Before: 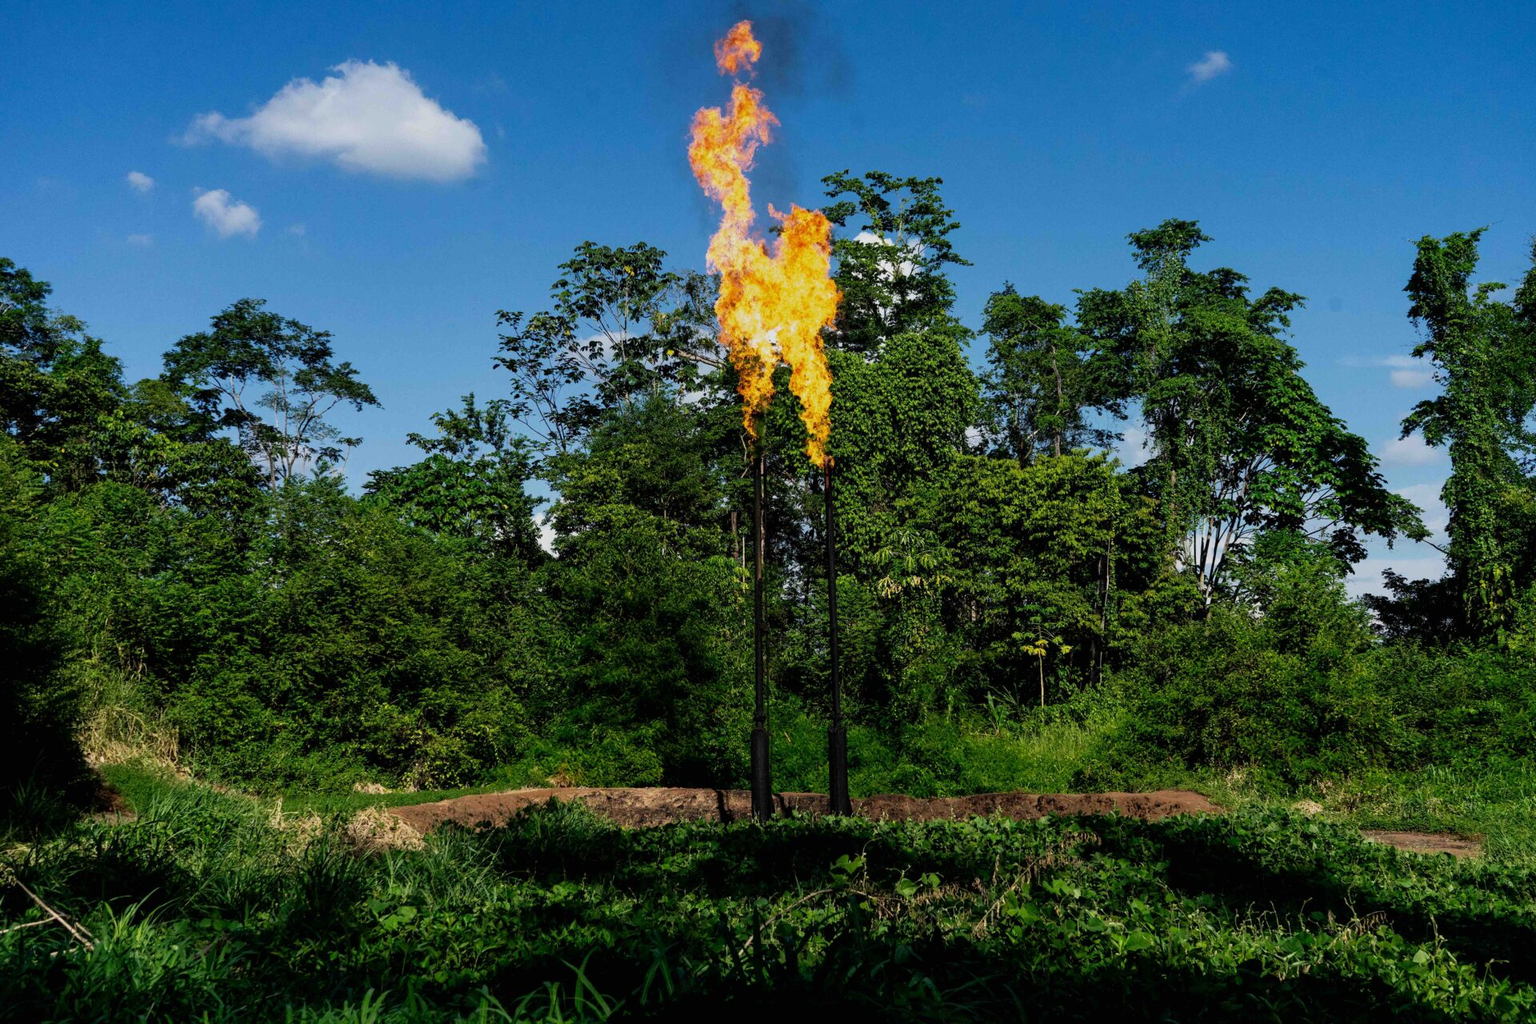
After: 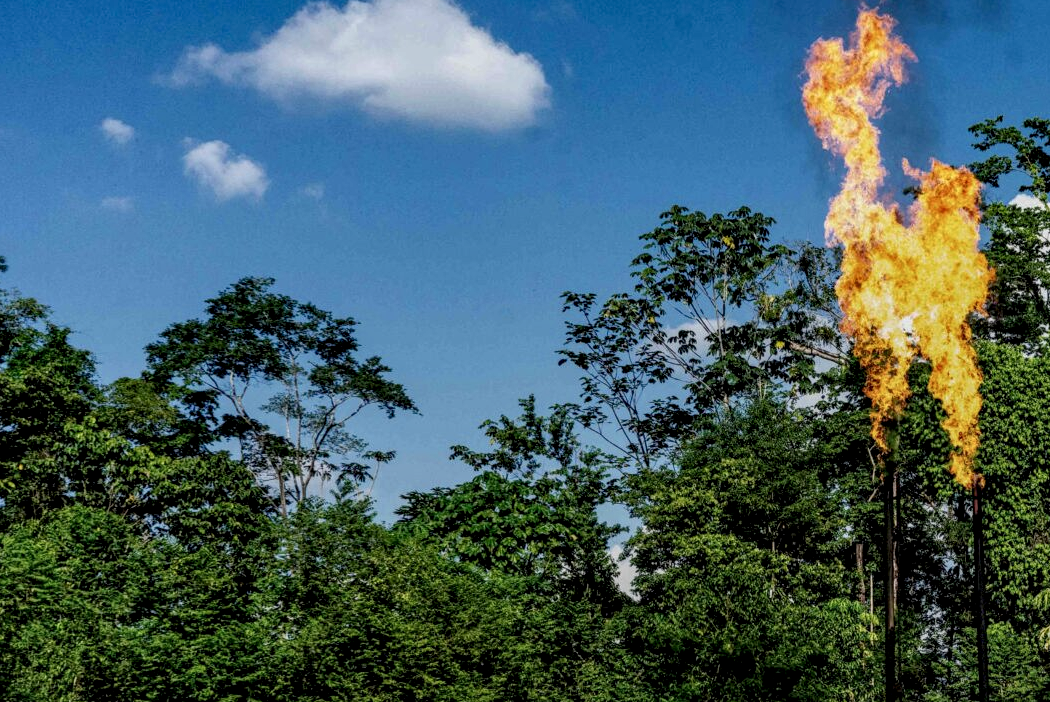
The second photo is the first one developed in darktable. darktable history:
crop and rotate: left 3.047%, top 7.509%, right 42.236%, bottom 37.598%
tone equalizer: -8 EV 0.25 EV, -7 EV 0.417 EV, -6 EV 0.417 EV, -5 EV 0.25 EV, -3 EV -0.25 EV, -2 EV -0.417 EV, -1 EV -0.417 EV, +0 EV -0.25 EV, edges refinement/feathering 500, mask exposure compensation -1.57 EV, preserve details guided filter
local contrast: highlights 79%, shadows 56%, detail 175%, midtone range 0.428
graduated density: rotation -180°, offset 27.42
